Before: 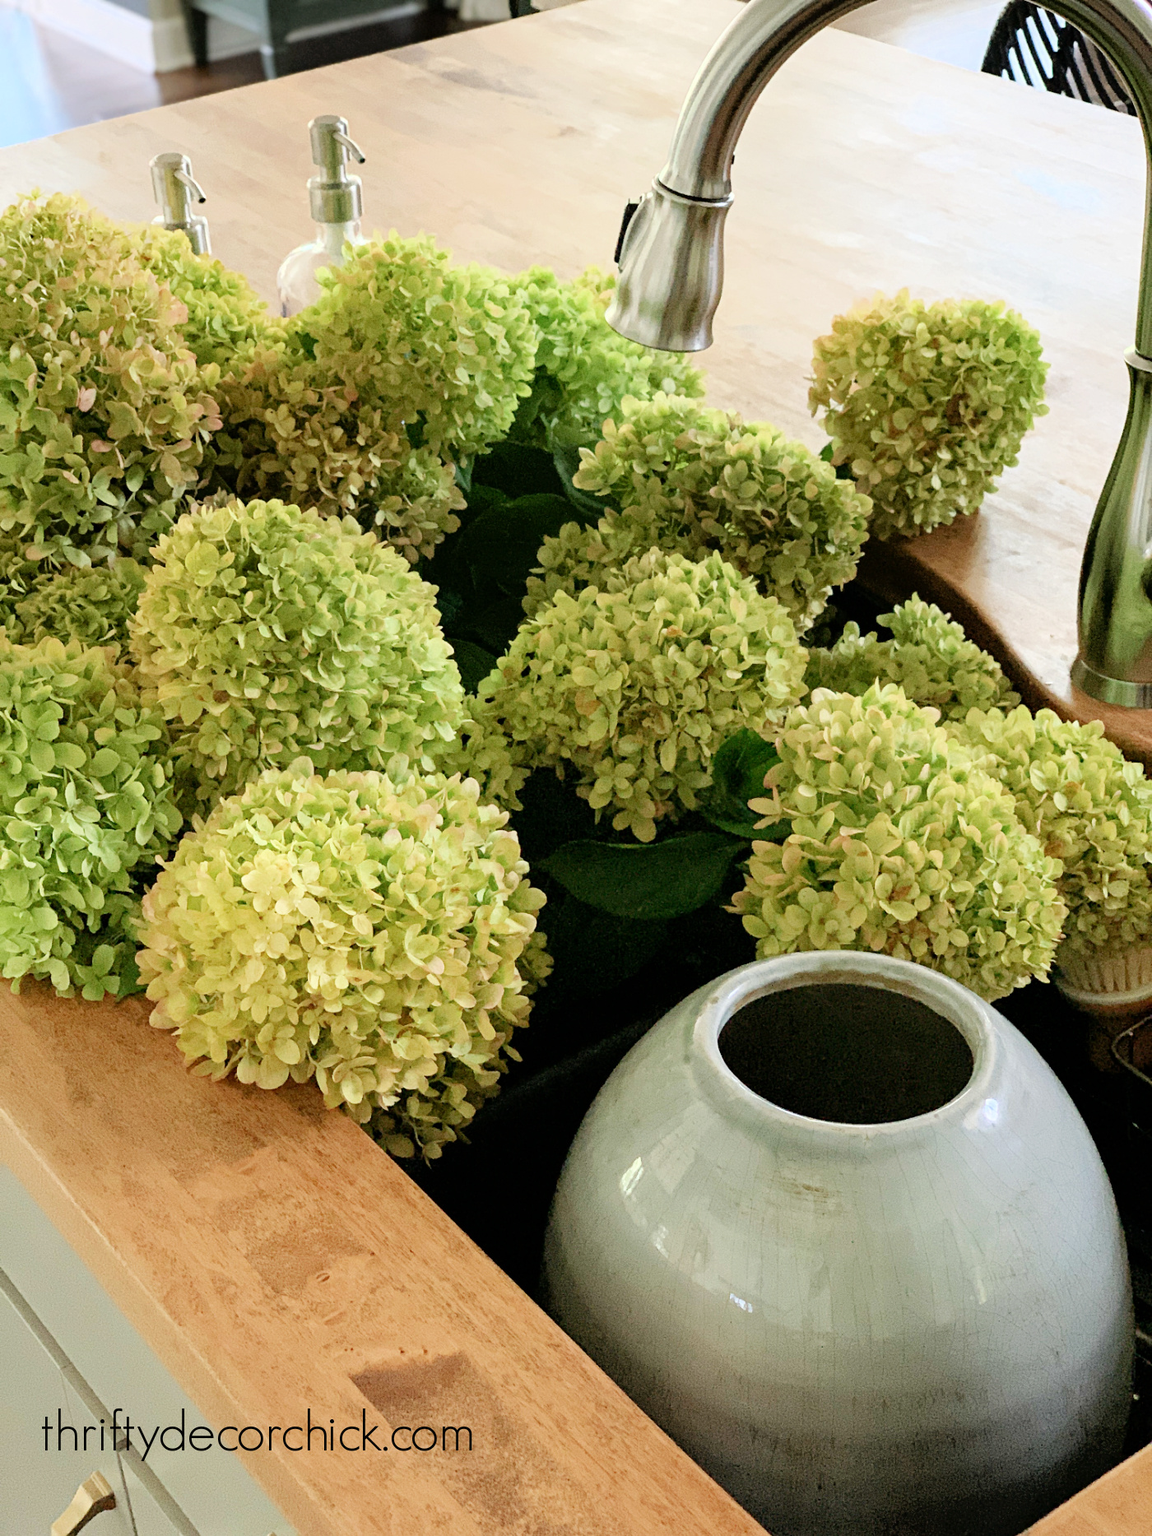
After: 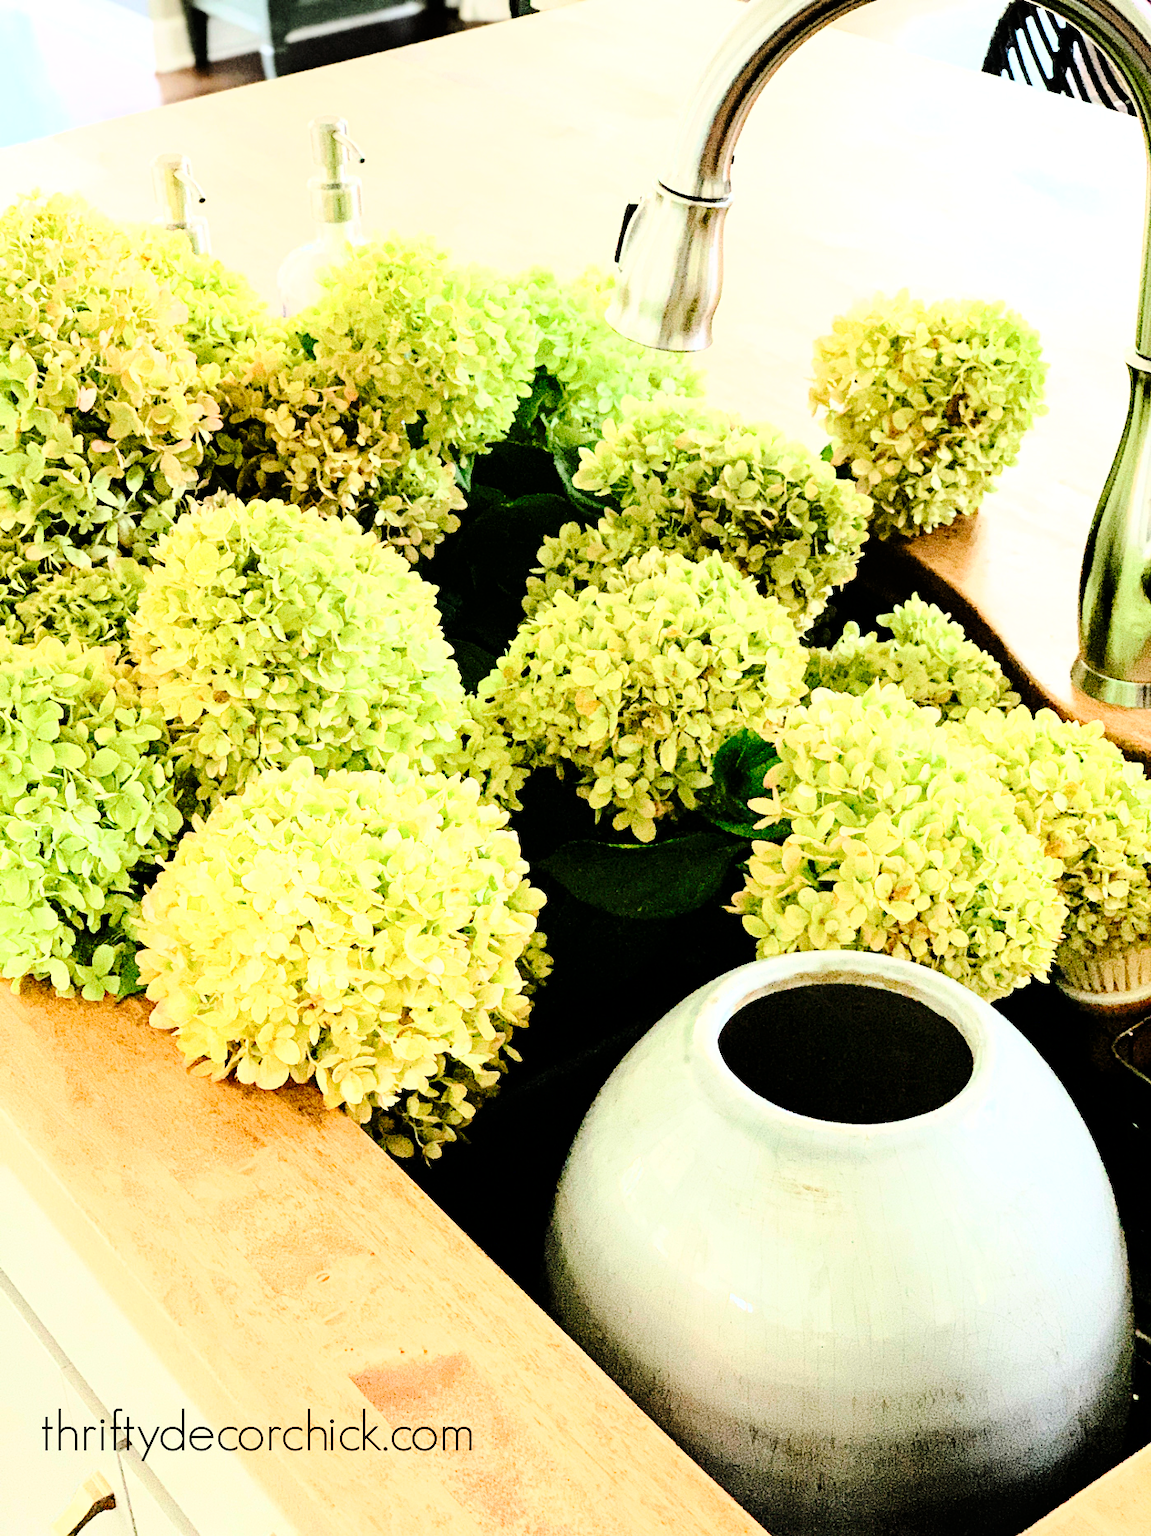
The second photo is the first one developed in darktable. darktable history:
base curve: curves: ch0 [(0, 0) (0.007, 0.004) (0.027, 0.03) (0.046, 0.07) (0.207, 0.54) (0.442, 0.872) (0.673, 0.972) (1, 1)]
tone curve: curves: ch0 [(0.003, 0) (0.066, 0.031) (0.16, 0.089) (0.269, 0.218) (0.395, 0.408) (0.517, 0.56) (0.684, 0.734) (0.791, 0.814) (1, 1)]; ch1 [(0, 0) (0.164, 0.115) (0.337, 0.332) (0.39, 0.398) (0.464, 0.461) (0.501, 0.5) (0.507, 0.5) (0.534, 0.532) (0.577, 0.59) (0.652, 0.681) (0.733, 0.764) (0.819, 0.823) (1, 1)]; ch2 [(0, 0) (0.337, 0.382) (0.464, 0.476) (0.501, 0.5) (0.527, 0.54) (0.551, 0.565) (0.628, 0.632) (0.689, 0.686) (1, 1)], preserve colors none
color balance rgb: perceptual saturation grading › global saturation 0.785%, perceptual brilliance grading › global brilliance 11.131%
